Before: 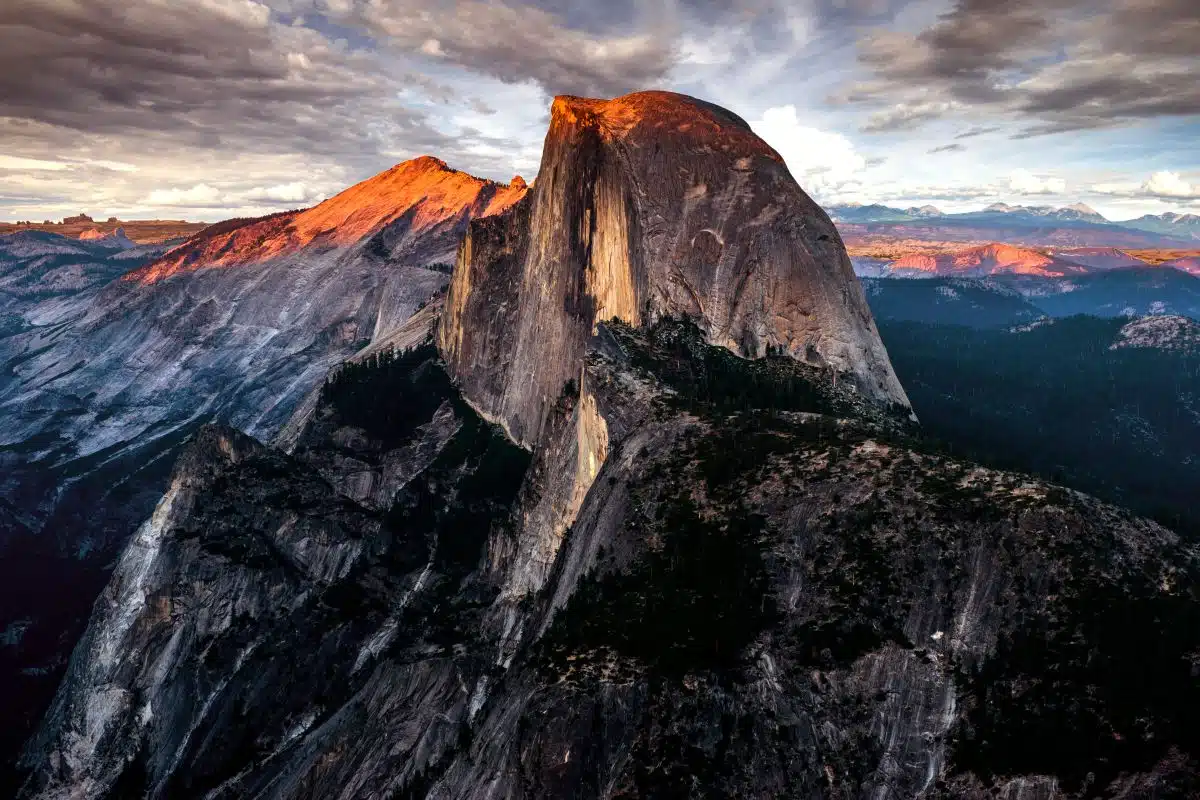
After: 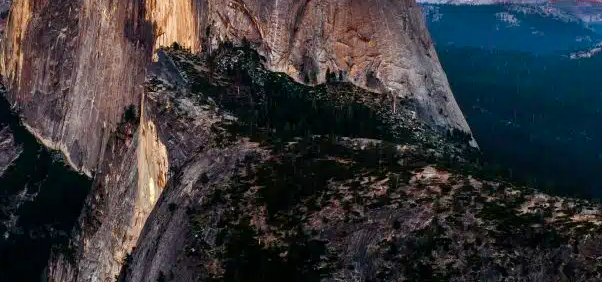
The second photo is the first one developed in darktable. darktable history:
crop: left 36.687%, top 34.268%, right 13.082%, bottom 30.399%
color balance rgb: linear chroma grading › shadows -8.199%, linear chroma grading › global chroma 9.726%, perceptual saturation grading › global saturation 20%, perceptual saturation grading › highlights -50.298%, perceptual saturation grading › shadows 30.277%
